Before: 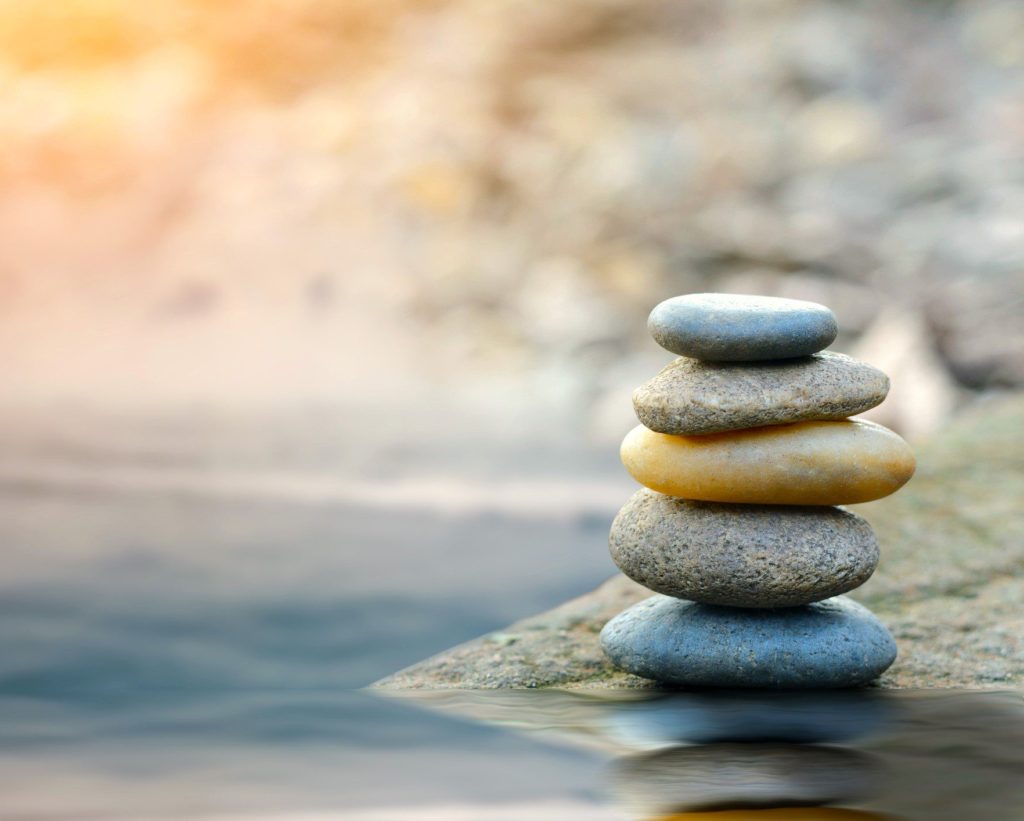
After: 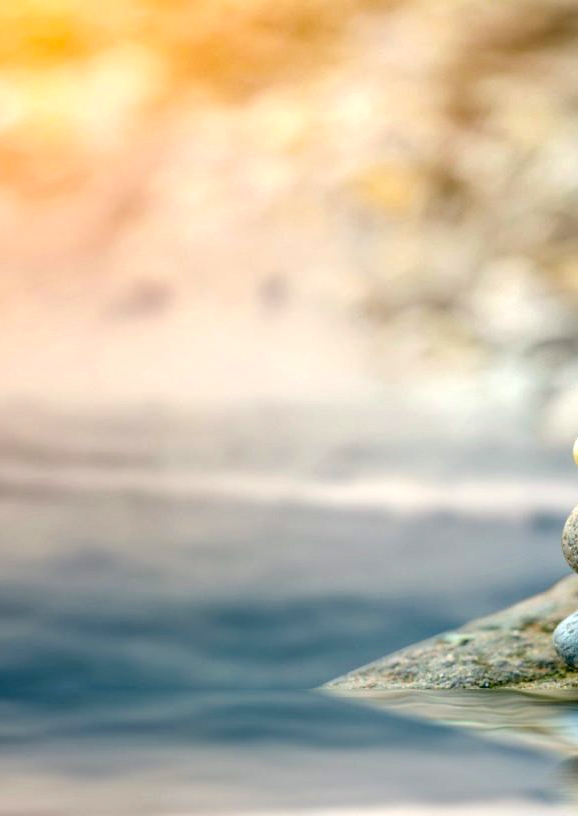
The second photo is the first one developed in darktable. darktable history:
local contrast: detail 150%
color balance rgb: perceptual saturation grading › global saturation 17.586%, global vibrance 20%
exposure: black level correction 0.009, exposure 0.015 EV, compensate highlight preservation false
crop: left 4.639%, right 38.889%
